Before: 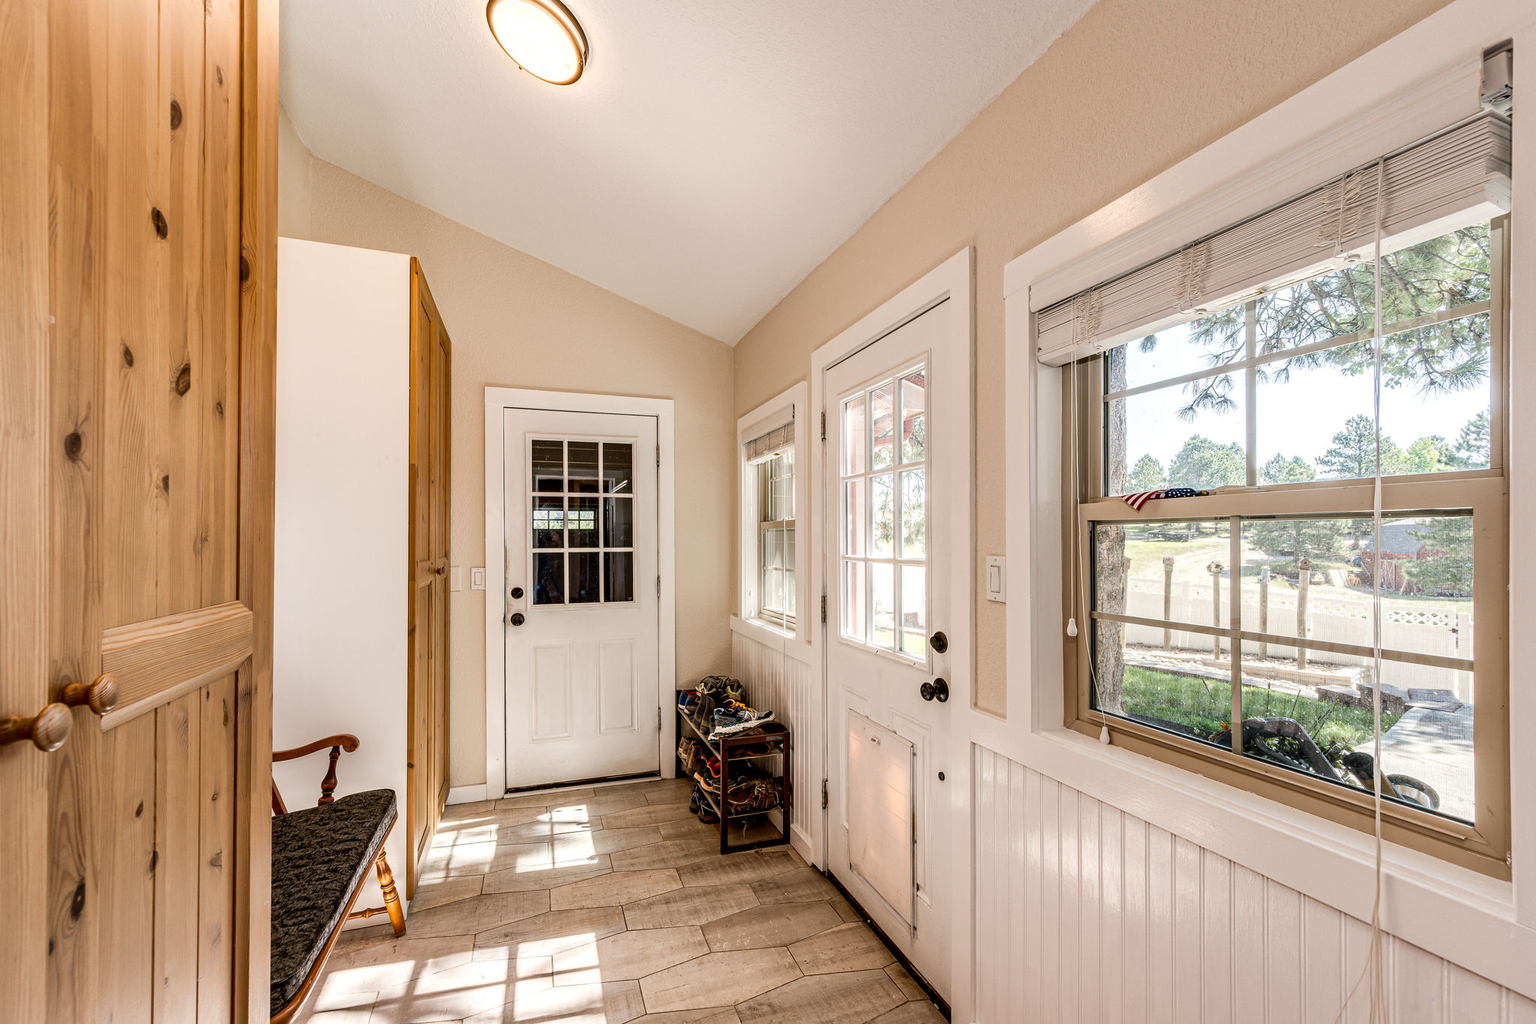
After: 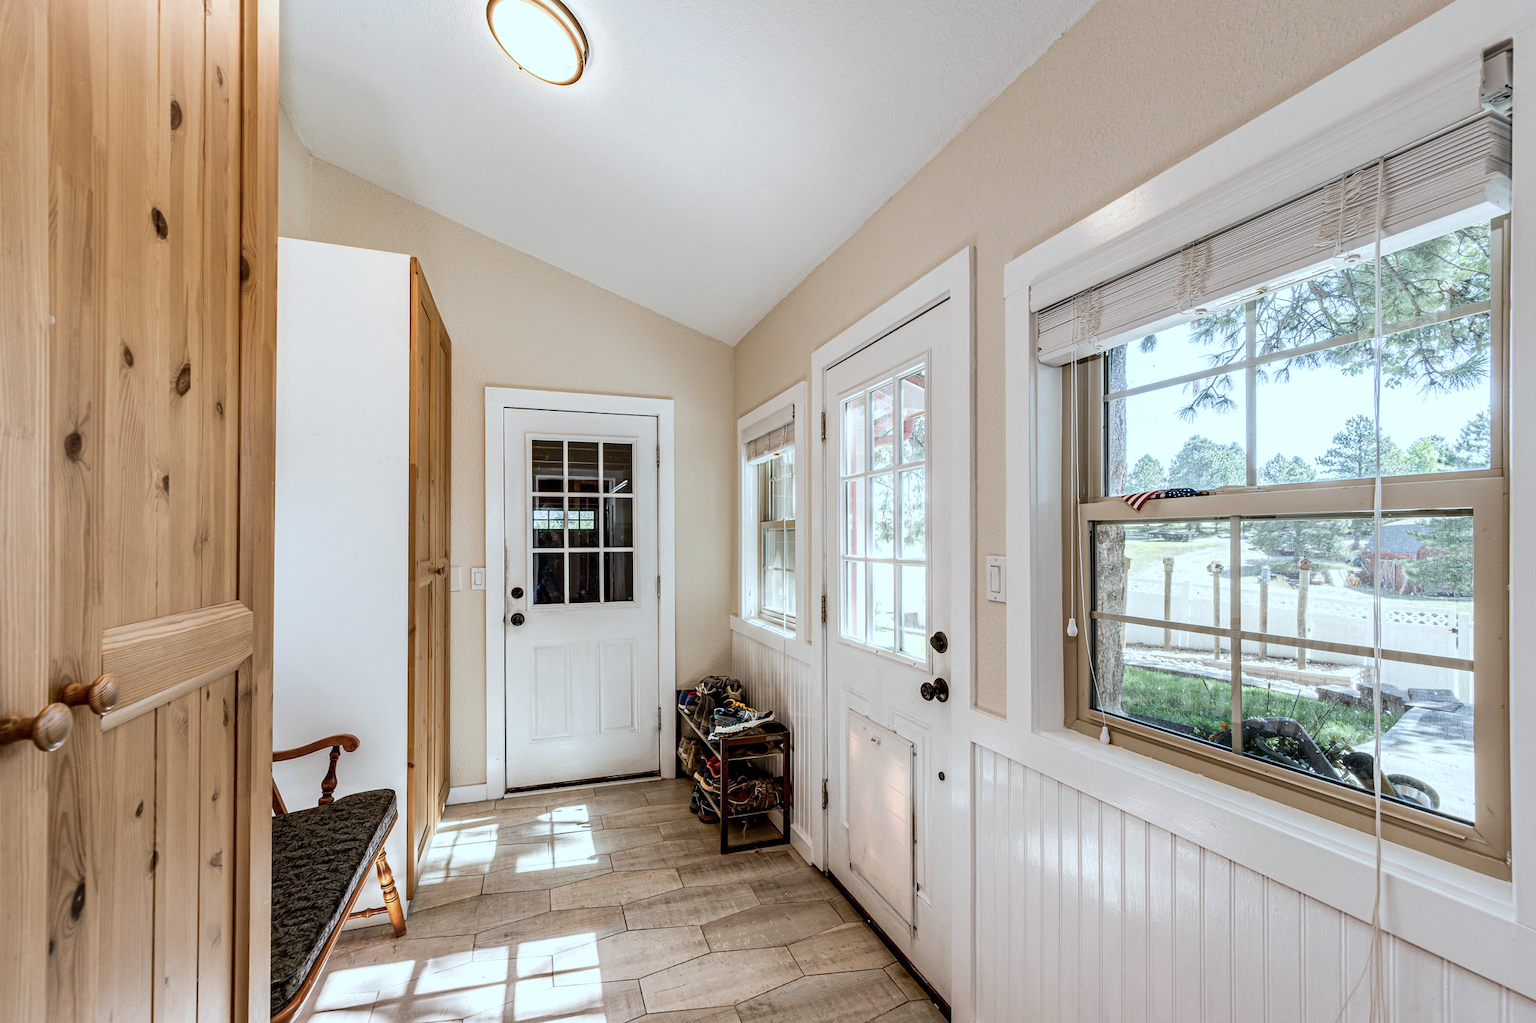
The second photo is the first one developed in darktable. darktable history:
color calibration: illuminant F (fluorescent), F source F9 (Cool White Deluxe 4150 K) – high CRI, x 0.374, y 0.373, temperature 4162.01 K, gamut compression 2.97
